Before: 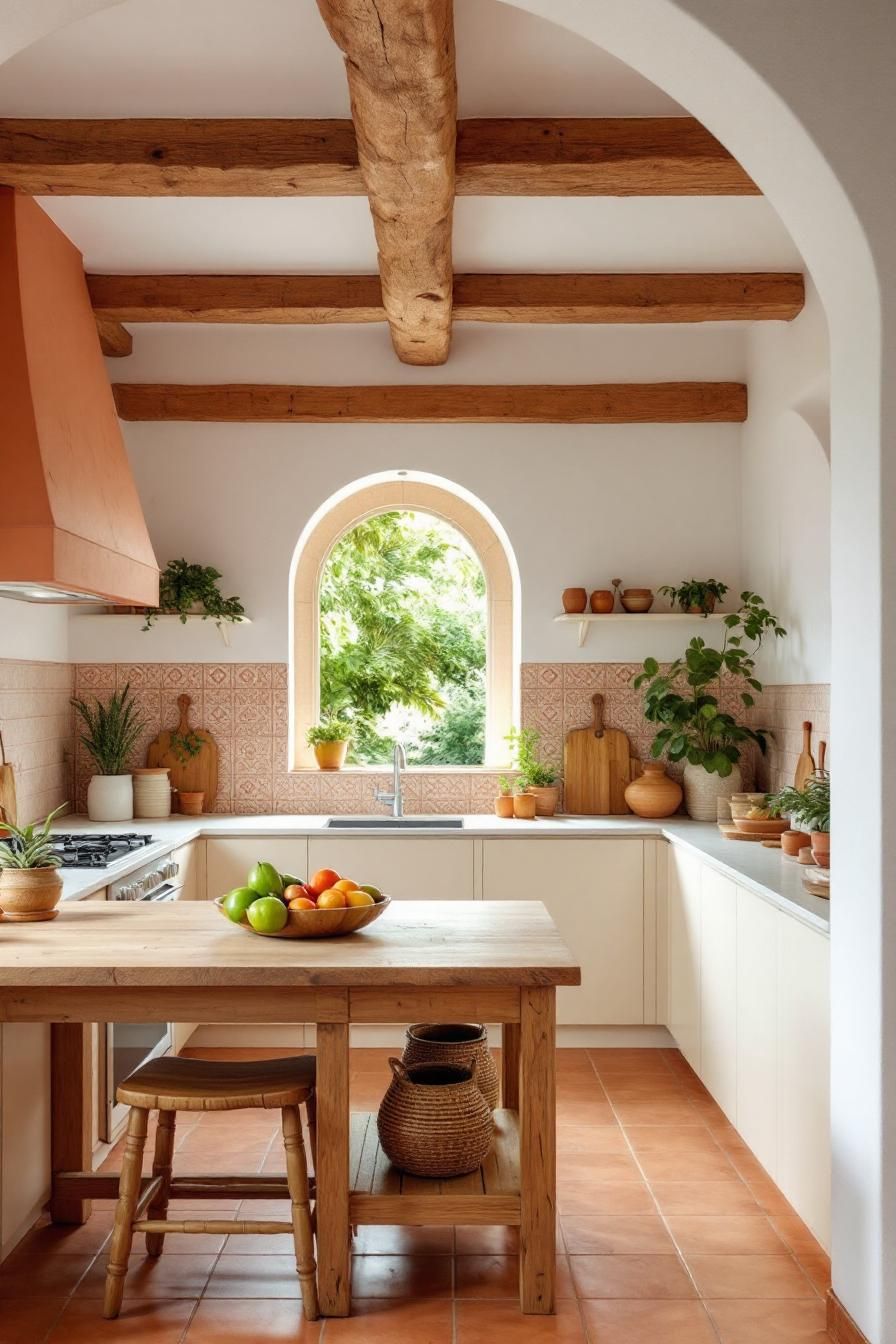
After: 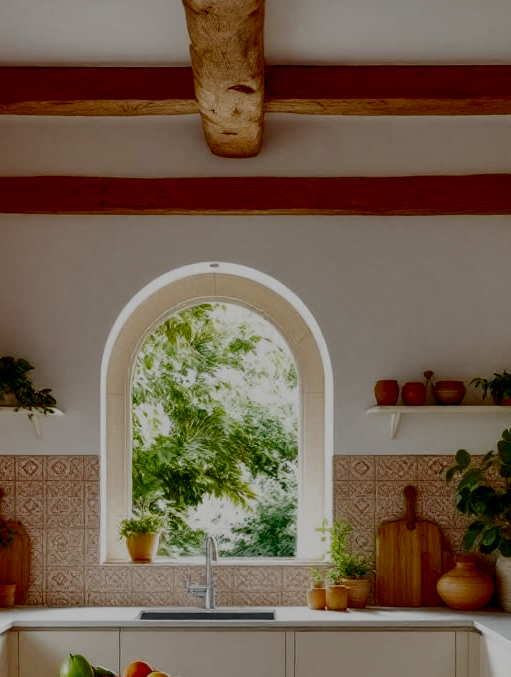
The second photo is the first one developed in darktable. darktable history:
crop: left 21.012%, top 15.532%, right 21.91%, bottom 34.062%
tone equalizer: edges refinement/feathering 500, mask exposure compensation -1.57 EV, preserve details no
filmic rgb: black relative exposure -7.65 EV, white relative exposure 4.56 EV, hardness 3.61, contrast 1.062, preserve chrominance no, color science v4 (2020), contrast in shadows soft, contrast in highlights soft
contrast brightness saturation: brightness -0.503
shadows and highlights: low approximation 0.01, soften with gaussian
